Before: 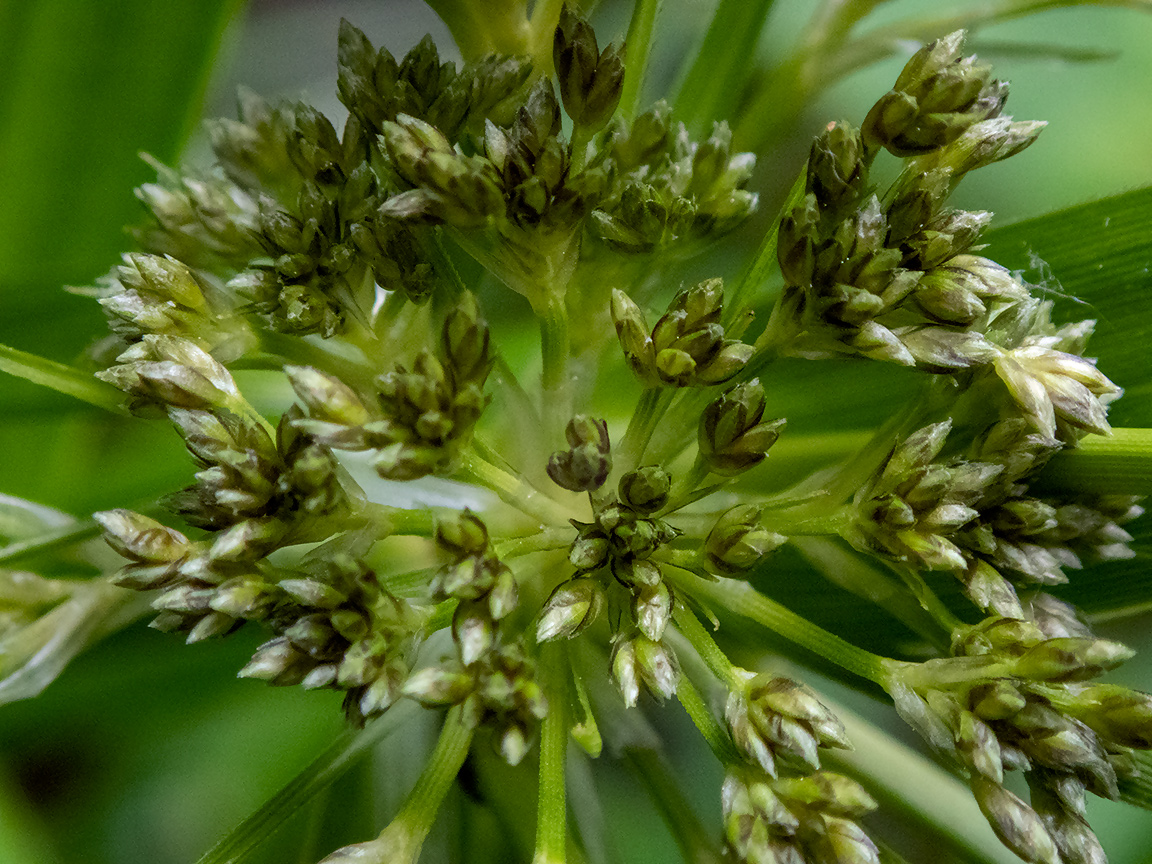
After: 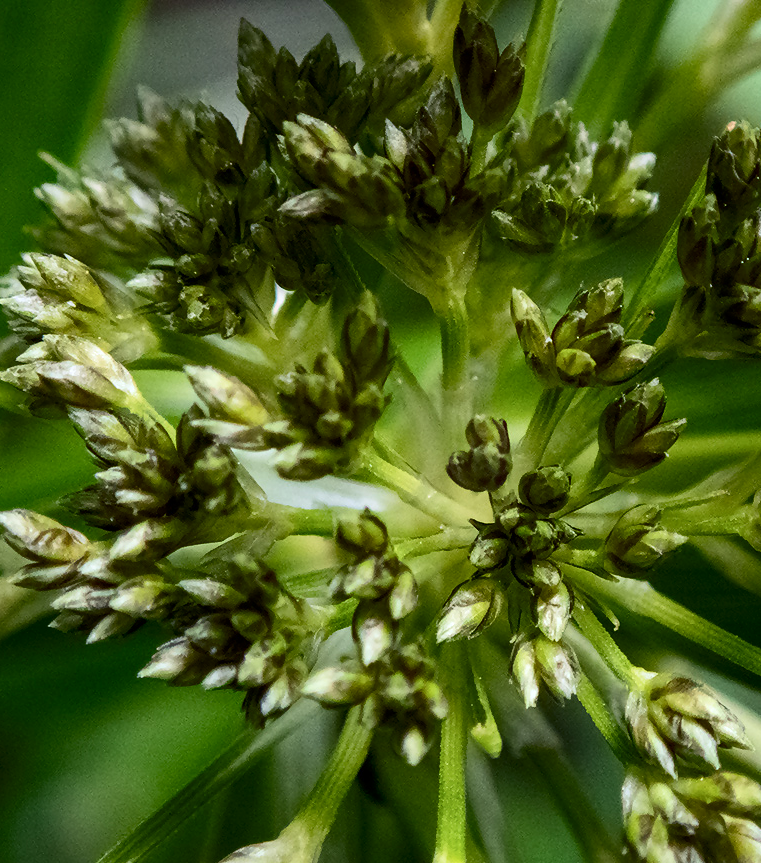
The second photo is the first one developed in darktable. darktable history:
crop and rotate: left 8.759%, right 25.169%
exposure: exposure 0.129 EV, compensate highlight preservation false
tone curve: curves: ch0 [(0, 0) (0.003, 0.003) (0.011, 0.011) (0.025, 0.025) (0.044, 0.044) (0.069, 0.069) (0.1, 0.099) (0.136, 0.135) (0.177, 0.176) (0.224, 0.223) (0.277, 0.275) (0.335, 0.333) (0.399, 0.396) (0.468, 0.465) (0.543, 0.546) (0.623, 0.625) (0.709, 0.711) (0.801, 0.802) (0.898, 0.898) (1, 1)], color space Lab, independent channels, preserve colors none
contrast brightness saturation: contrast 0.271
